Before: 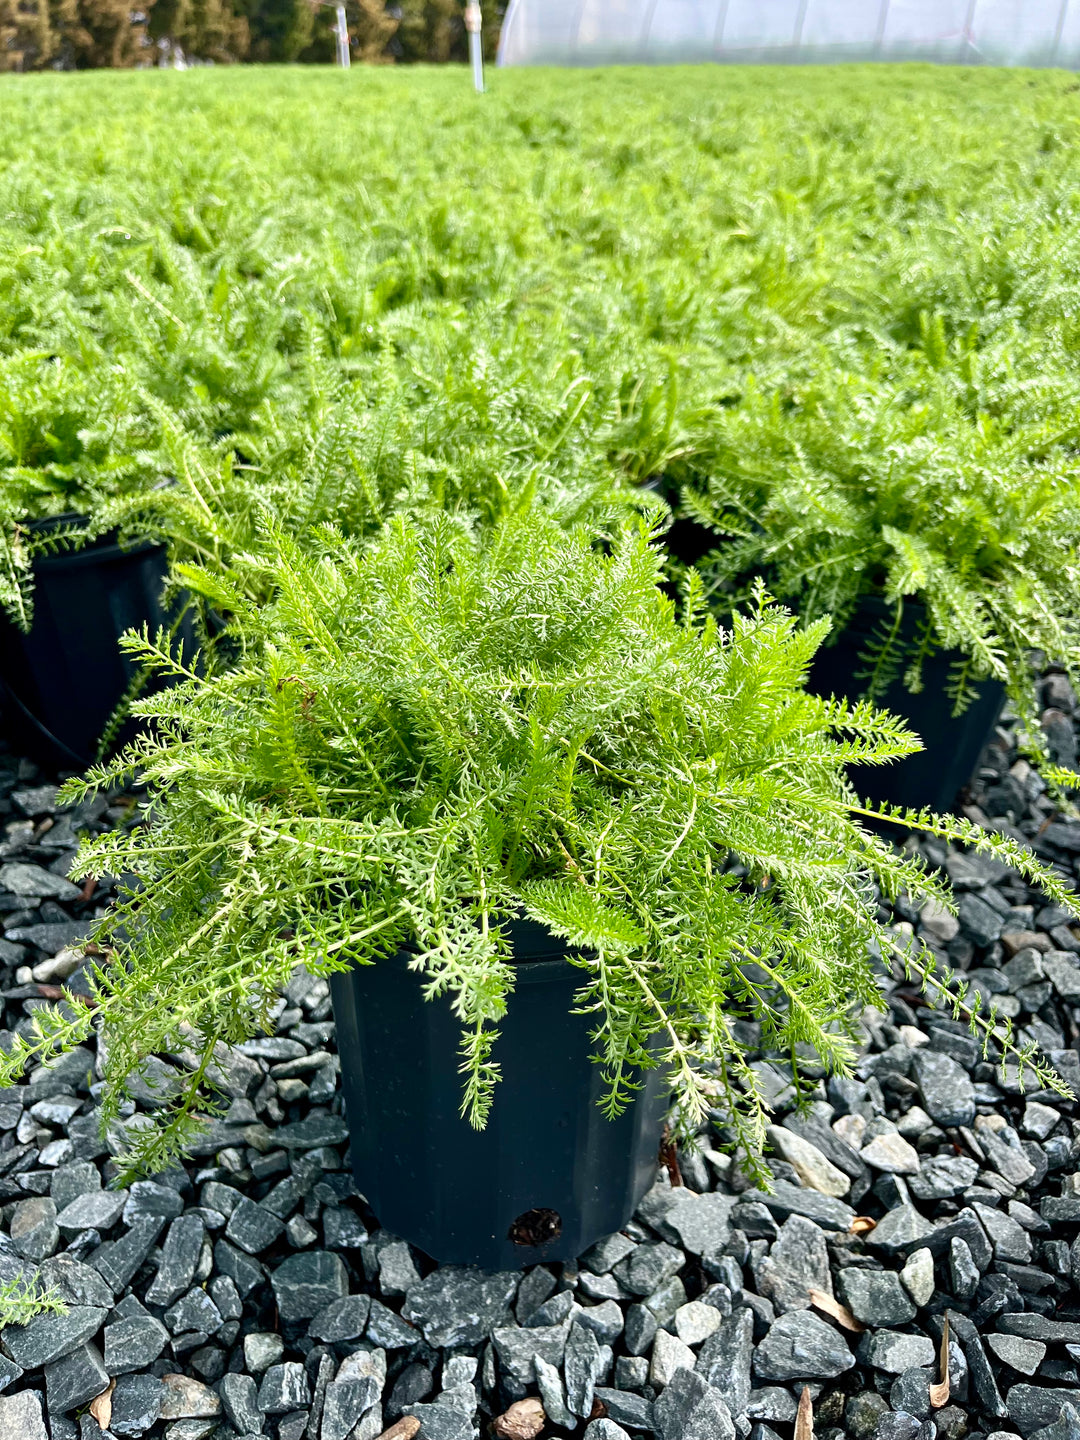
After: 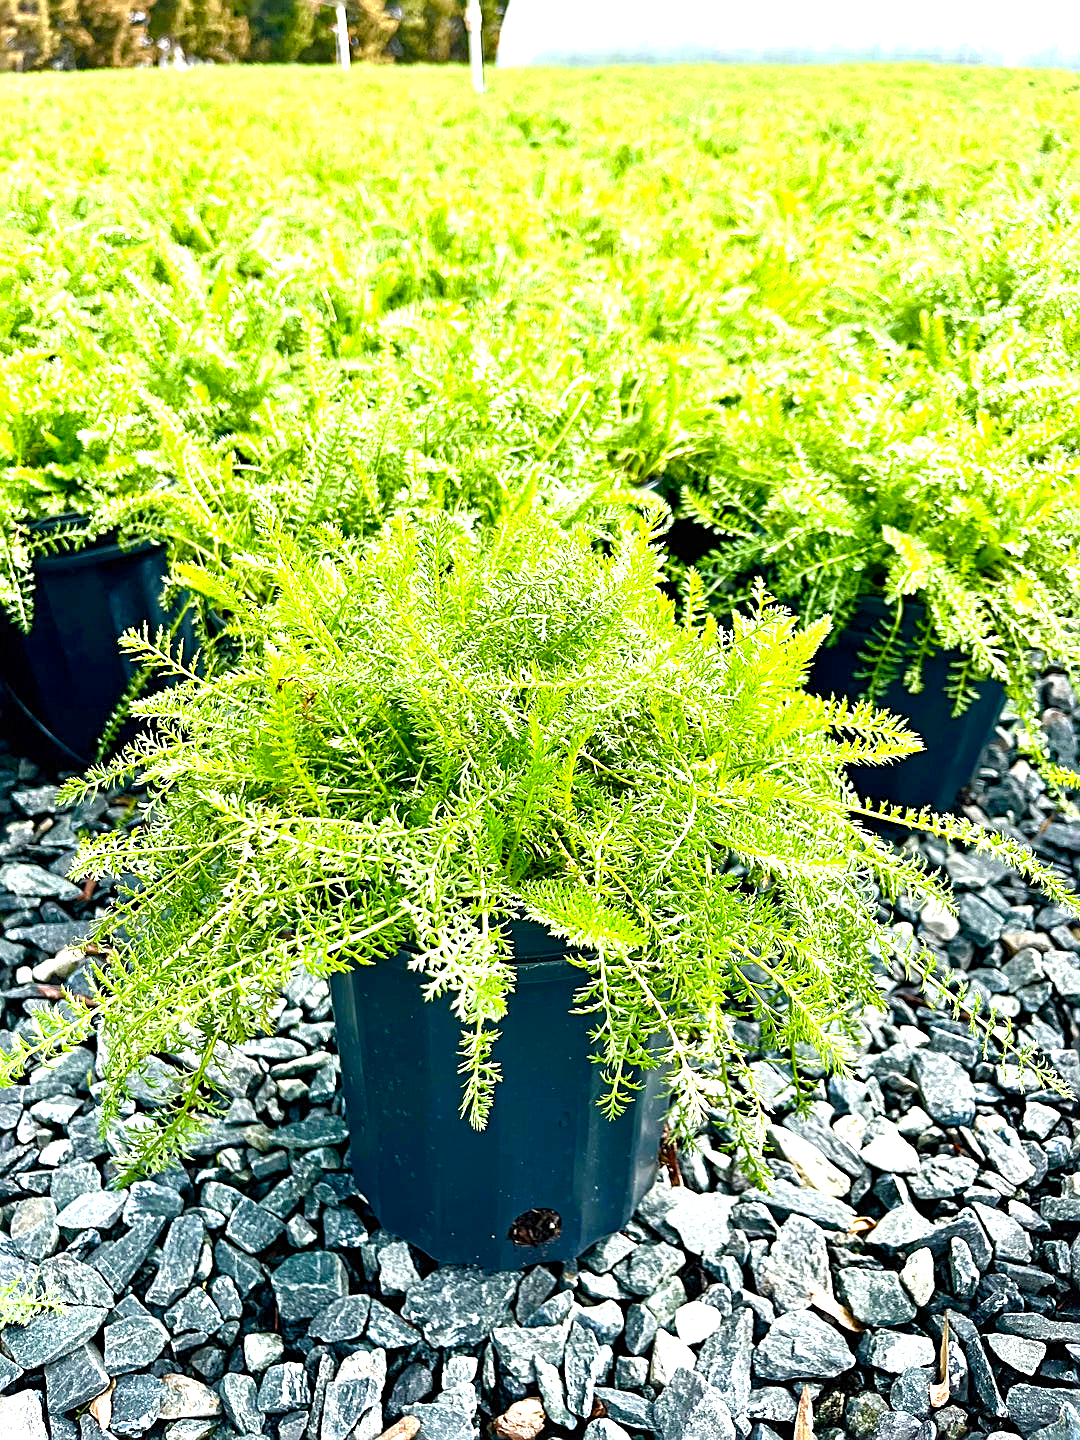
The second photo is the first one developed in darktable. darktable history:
sharpen: radius 2.531, amount 0.628
color balance rgb: perceptual saturation grading › global saturation 35%, perceptual saturation grading › highlights -25%, perceptual saturation grading › shadows 25%, global vibrance 10%
exposure: black level correction 0, exposure 1.2 EV, compensate highlight preservation false
